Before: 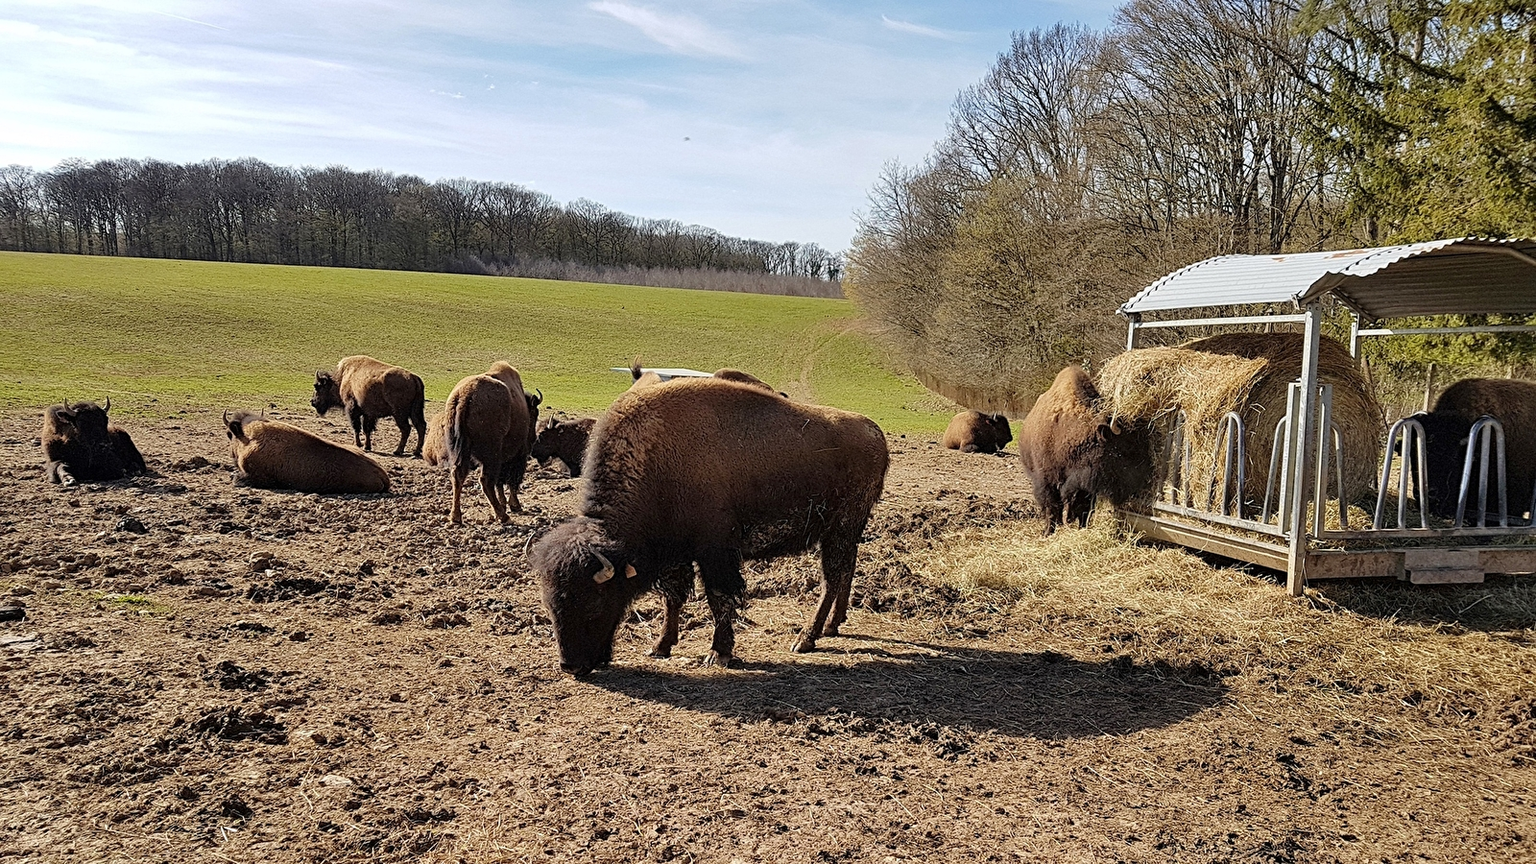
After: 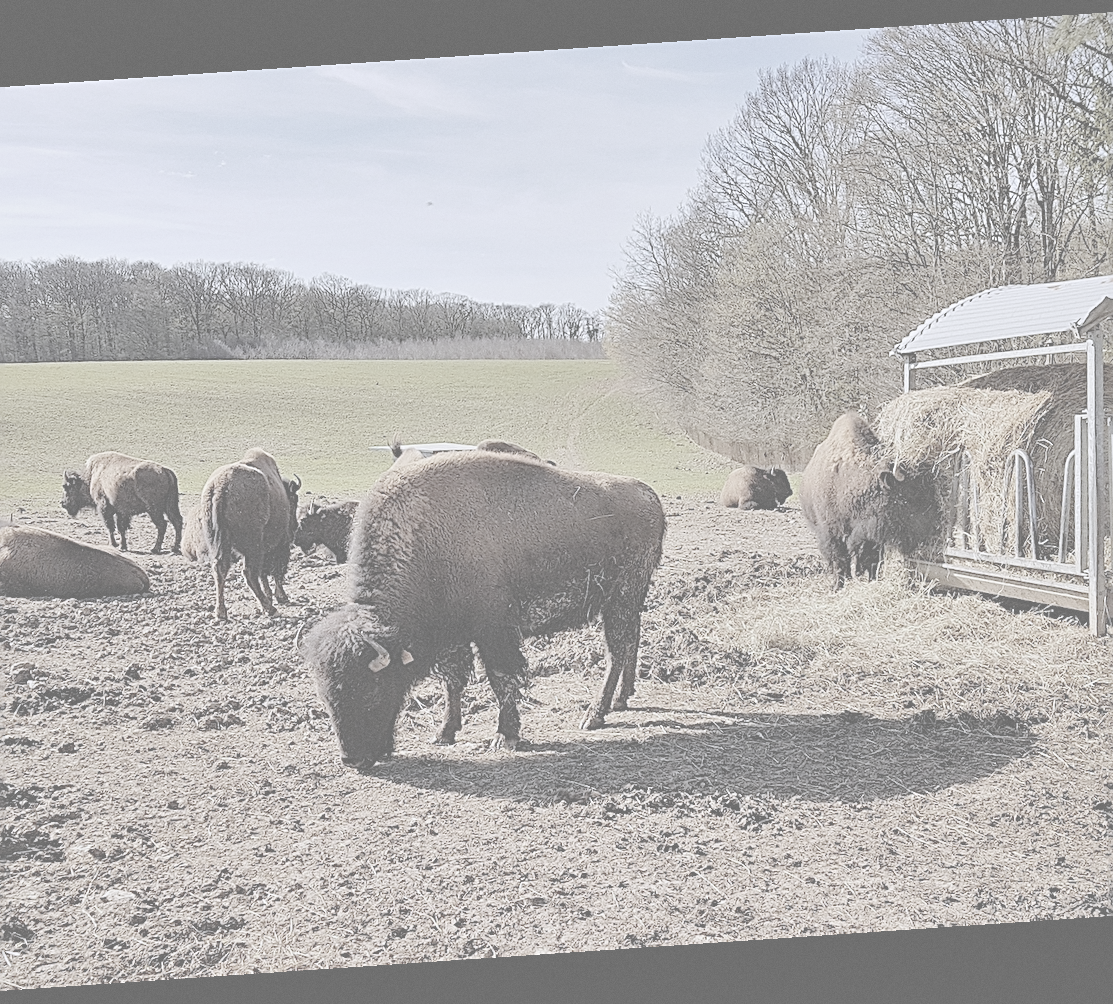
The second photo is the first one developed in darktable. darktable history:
rotate and perspective: rotation -4.2°, shear 0.006, automatic cropping off
white balance: red 0.967, blue 1.119, emerald 0.756
crop and rotate: left 17.732%, right 15.423%
grain: coarseness 0.09 ISO, strength 10%
contrast brightness saturation: contrast -0.32, brightness 0.75, saturation -0.78
local contrast: mode bilateral grid, contrast 20, coarseness 50, detail 120%, midtone range 0.2
sharpen: on, module defaults
